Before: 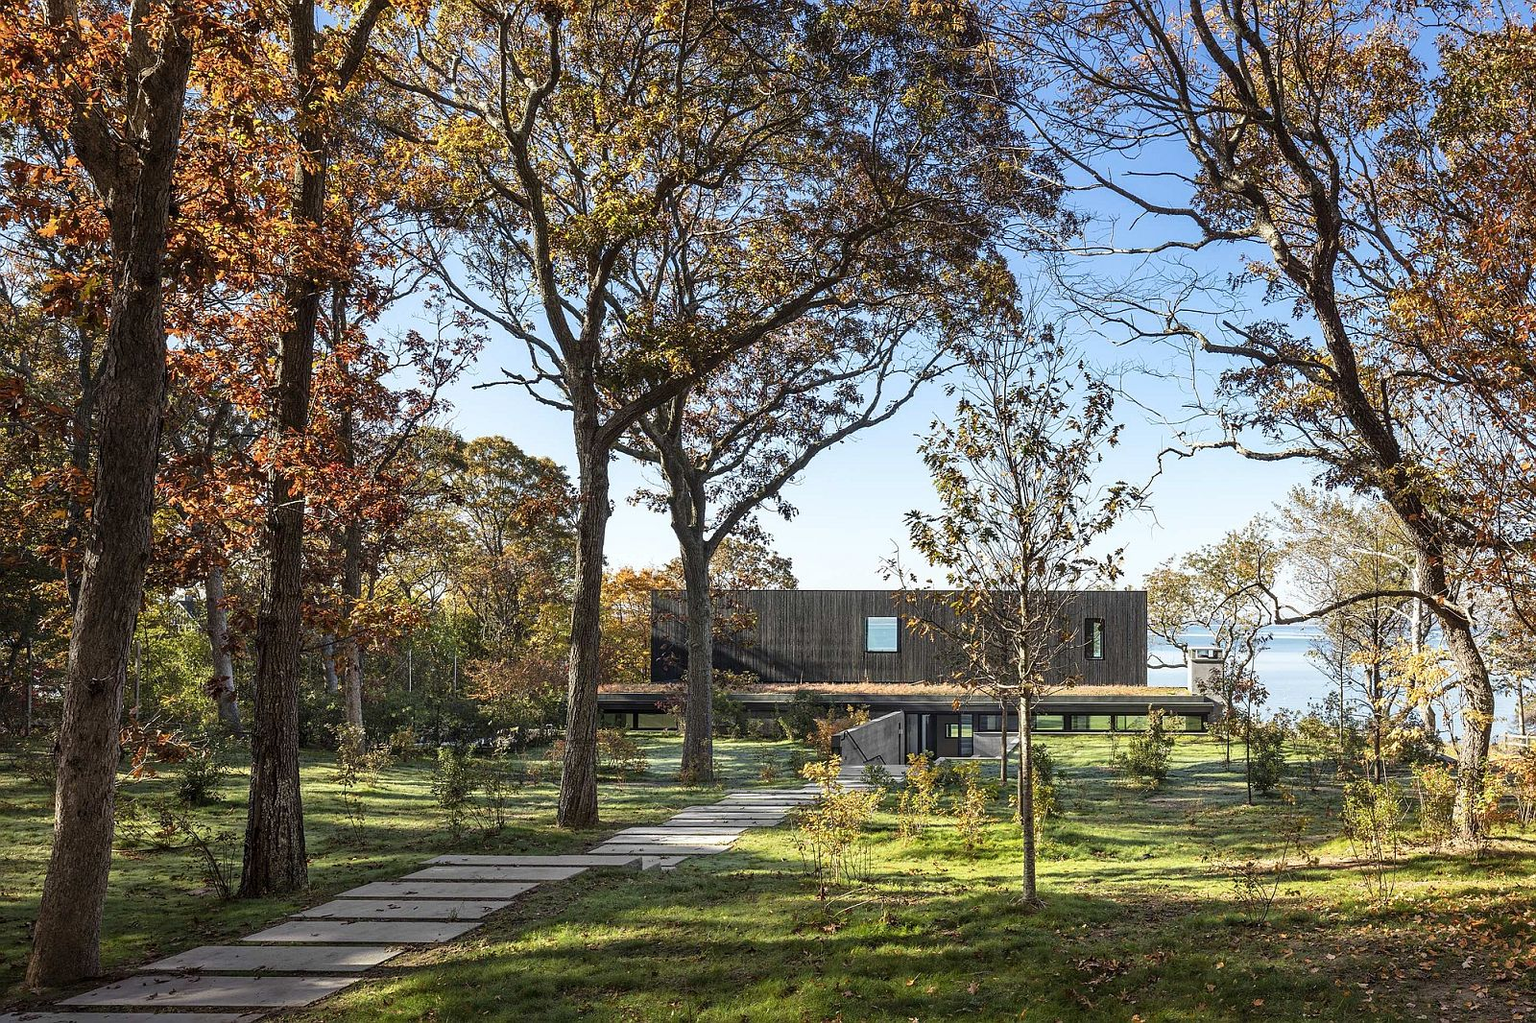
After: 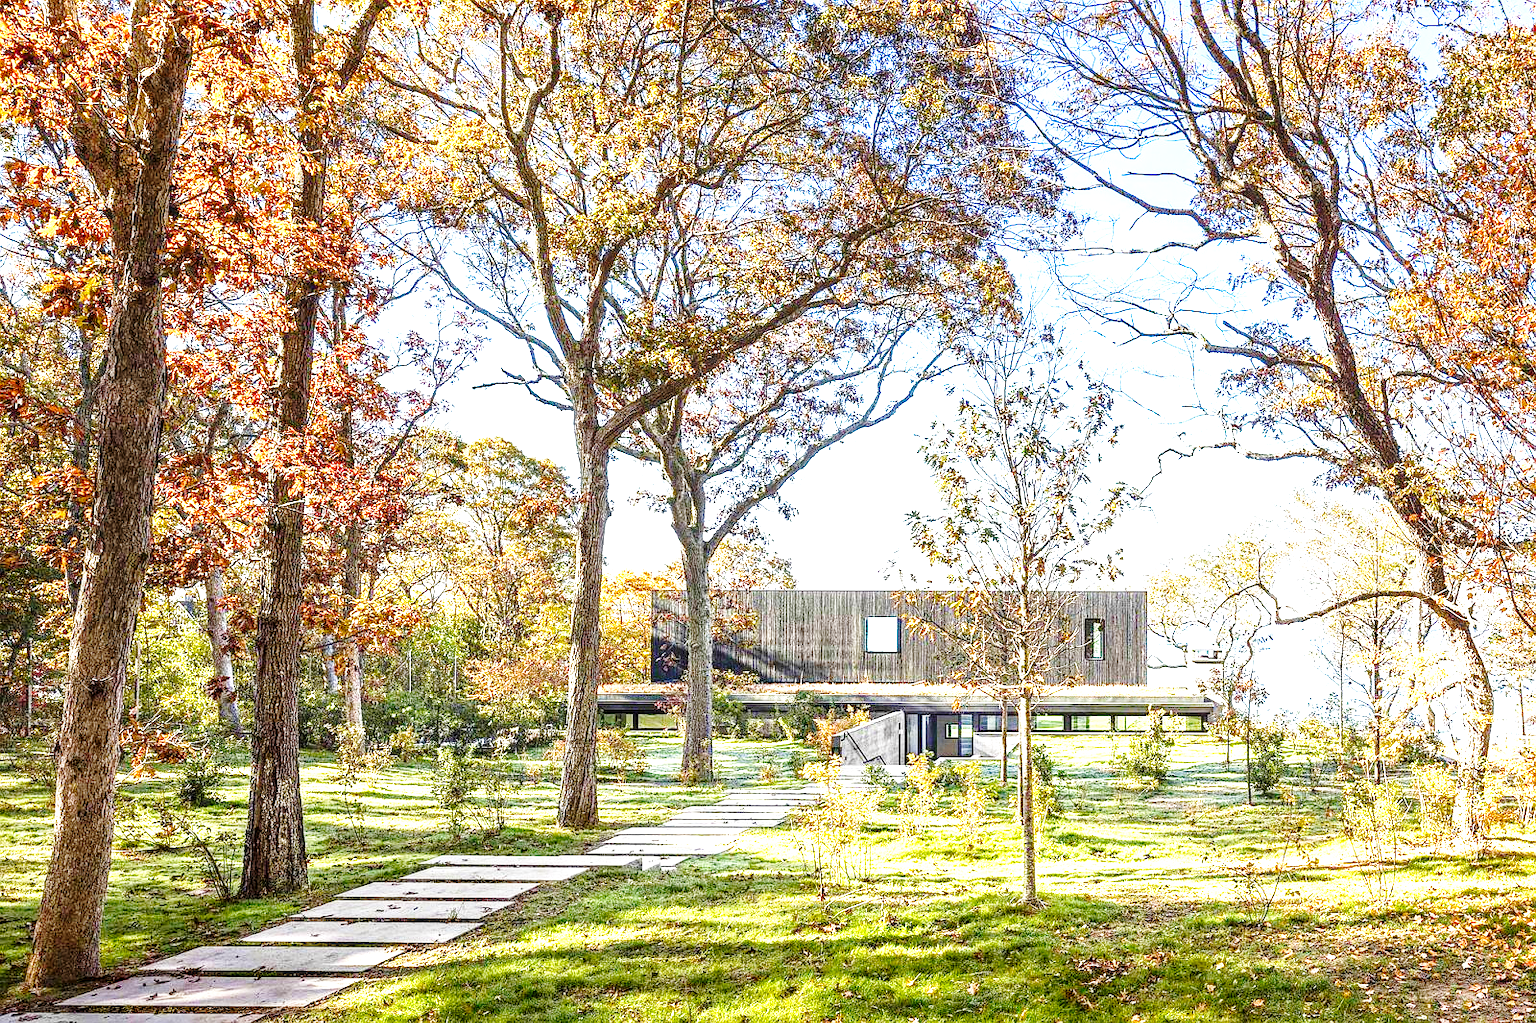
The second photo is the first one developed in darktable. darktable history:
base curve: curves: ch0 [(0, 0) (0.028, 0.03) (0.121, 0.232) (0.46, 0.748) (0.859, 0.968) (1, 1)], preserve colors none
exposure: black level correction 0, exposure 1.387 EV, compensate highlight preservation false
local contrast: detail 130%
haze removal: adaptive false
color balance rgb: perceptual saturation grading › global saturation 20.541%, perceptual saturation grading › highlights -19.824%, perceptual saturation grading › shadows 29.611%, perceptual brilliance grading › global brilliance 11.317%, global vibrance 20%
